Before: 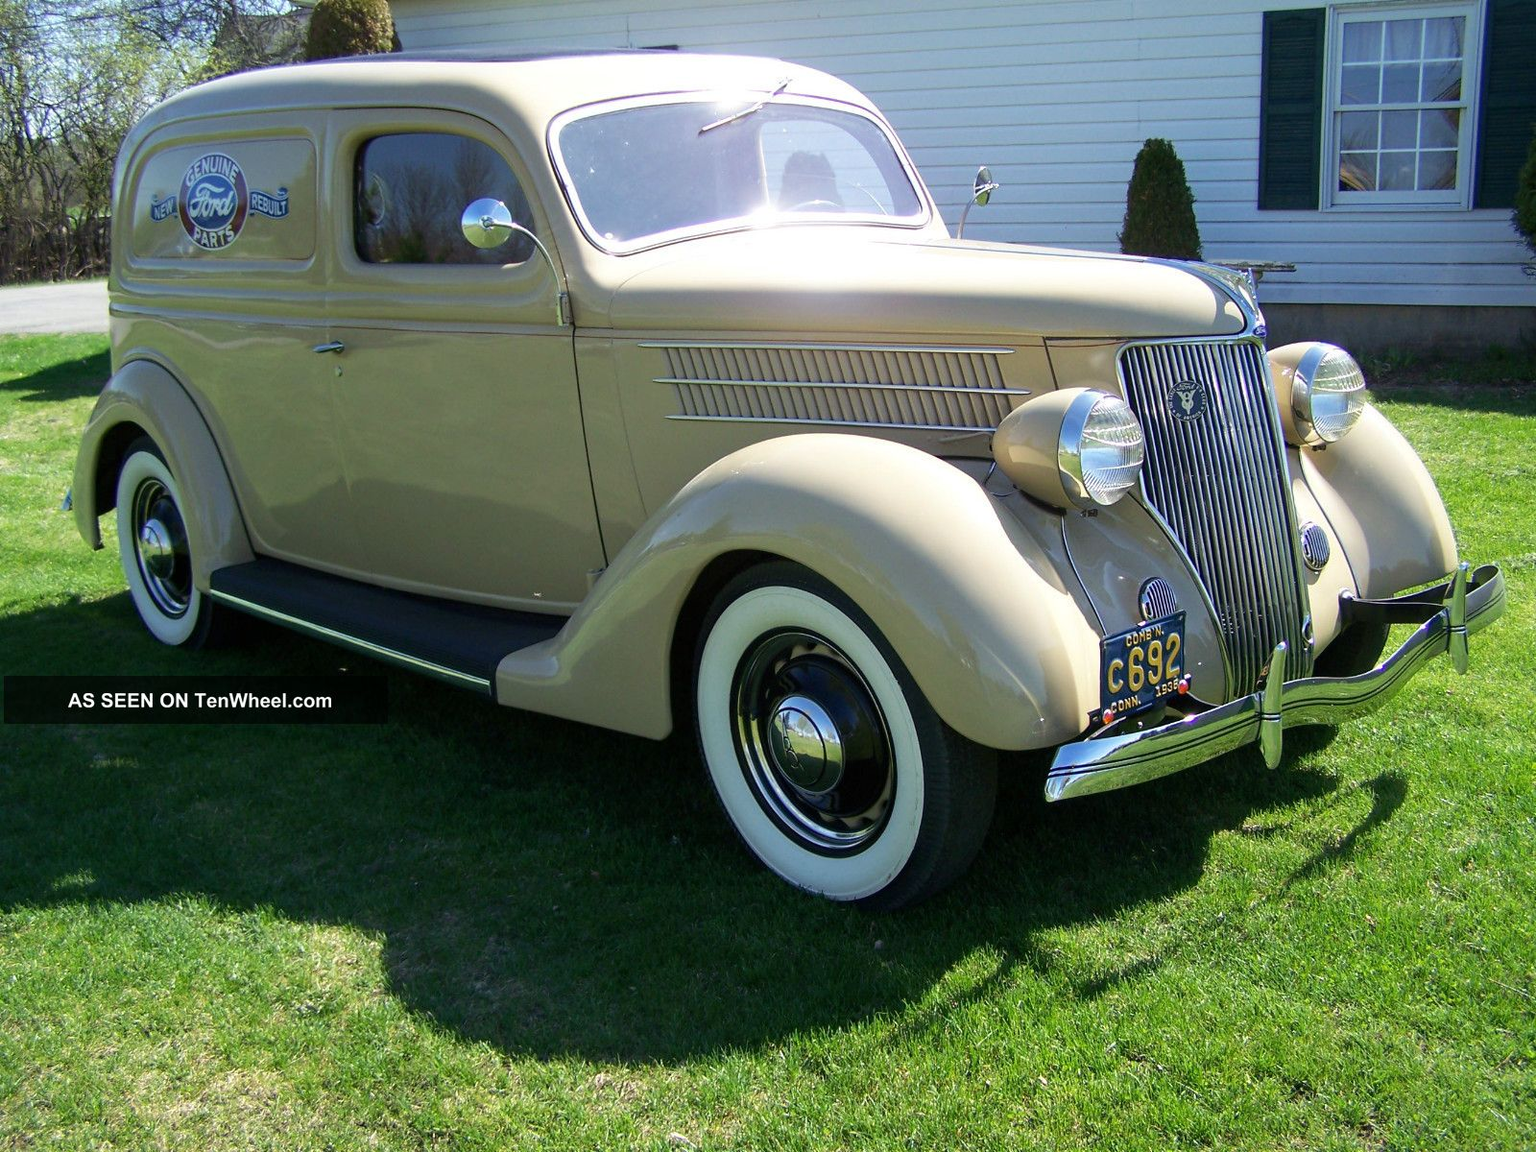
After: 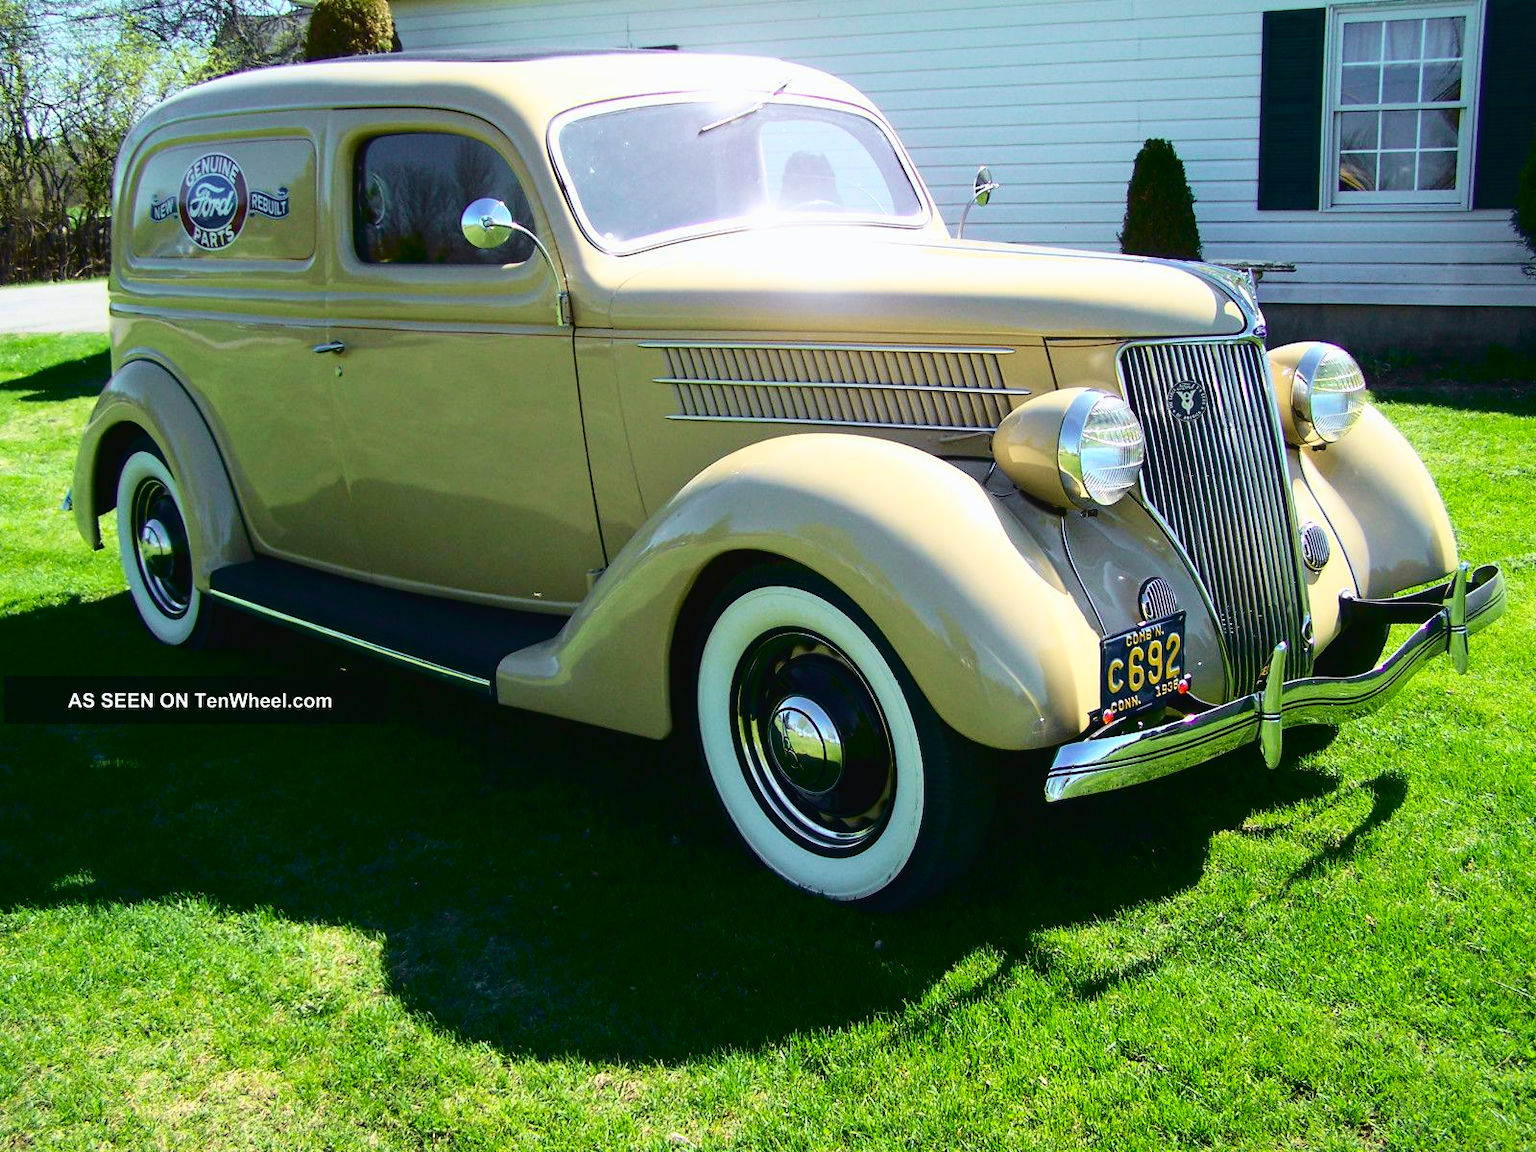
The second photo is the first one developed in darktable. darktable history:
white balance: emerald 1
tone curve: curves: ch0 [(0, 0.023) (0.132, 0.075) (0.251, 0.186) (0.441, 0.476) (0.662, 0.757) (0.849, 0.927) (1, 0.99)]; ch1 [(0, 0) (0.447, 0.411) (0.483, 0.469) (0.498, 0.496) (0.518, 0.514) (0.561, 0.59) (0.606, 0.659) (0.657, 0.725) (0.869, 0.916) (1, 1)]; ch2 [(0, 0) (0.307, 0.315) (0.425, 0.438) (0.483, 0.477) (0.503, 0.503) (0.526, 0.553) (0.552, 0.601) (0.615, 0.669) (0.703, 0.797) (0.985, 0.966)], color space Lab, independent channels
